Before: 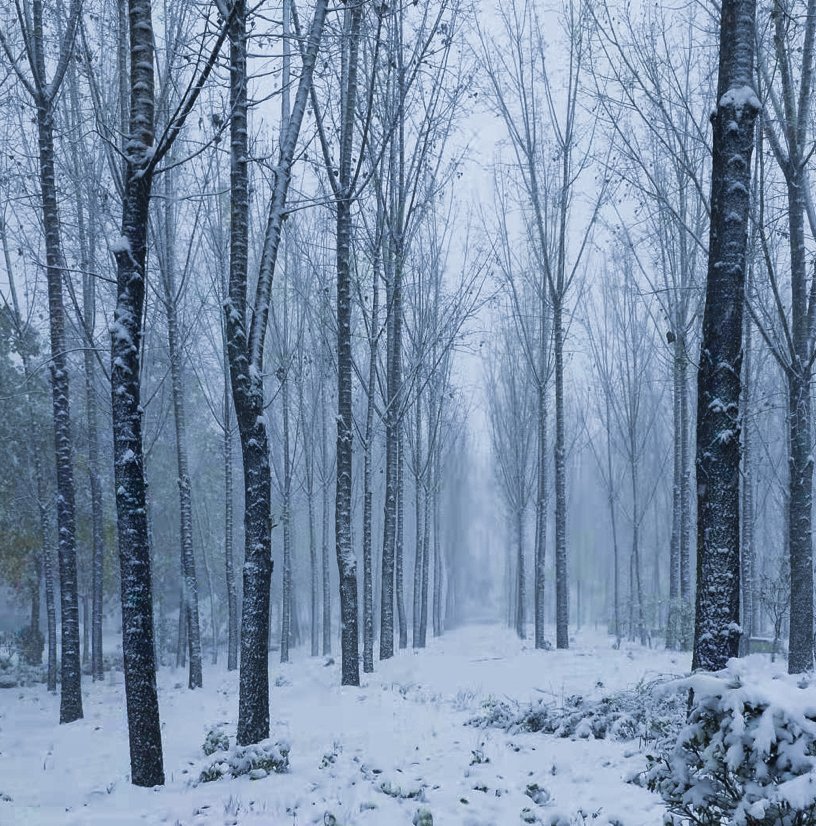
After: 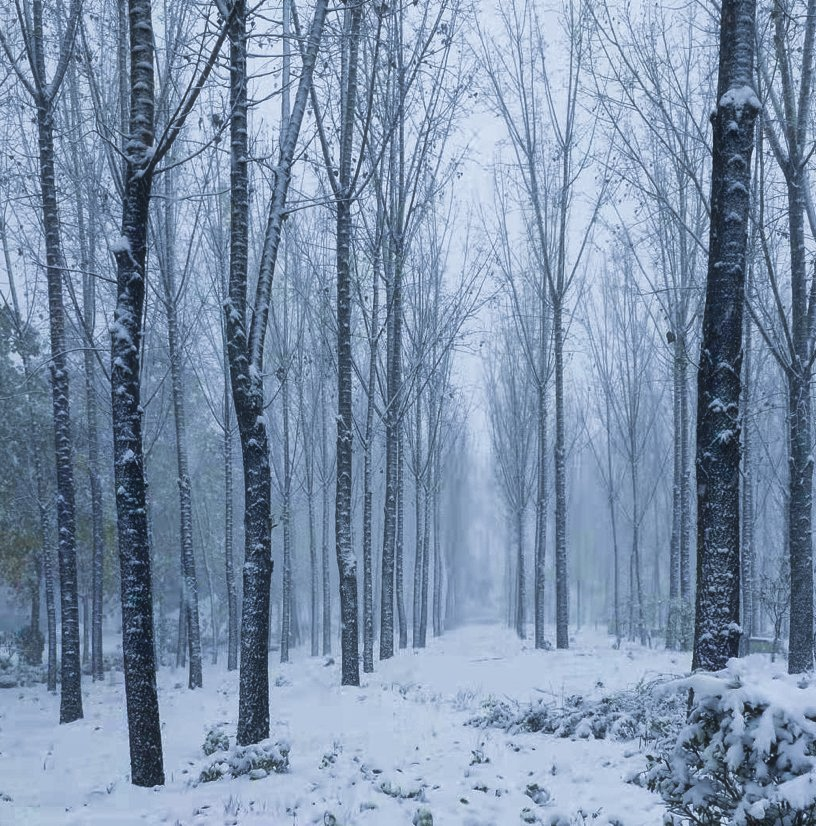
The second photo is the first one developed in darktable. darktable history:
exposure: black level correction 0.001, compensate highlight preservation false
local contrast: highlights 103%, shadows 98%, detail 119%, midtone range 0.2
haze removal: strength -0.047, compatibility mode true, adaptive false
